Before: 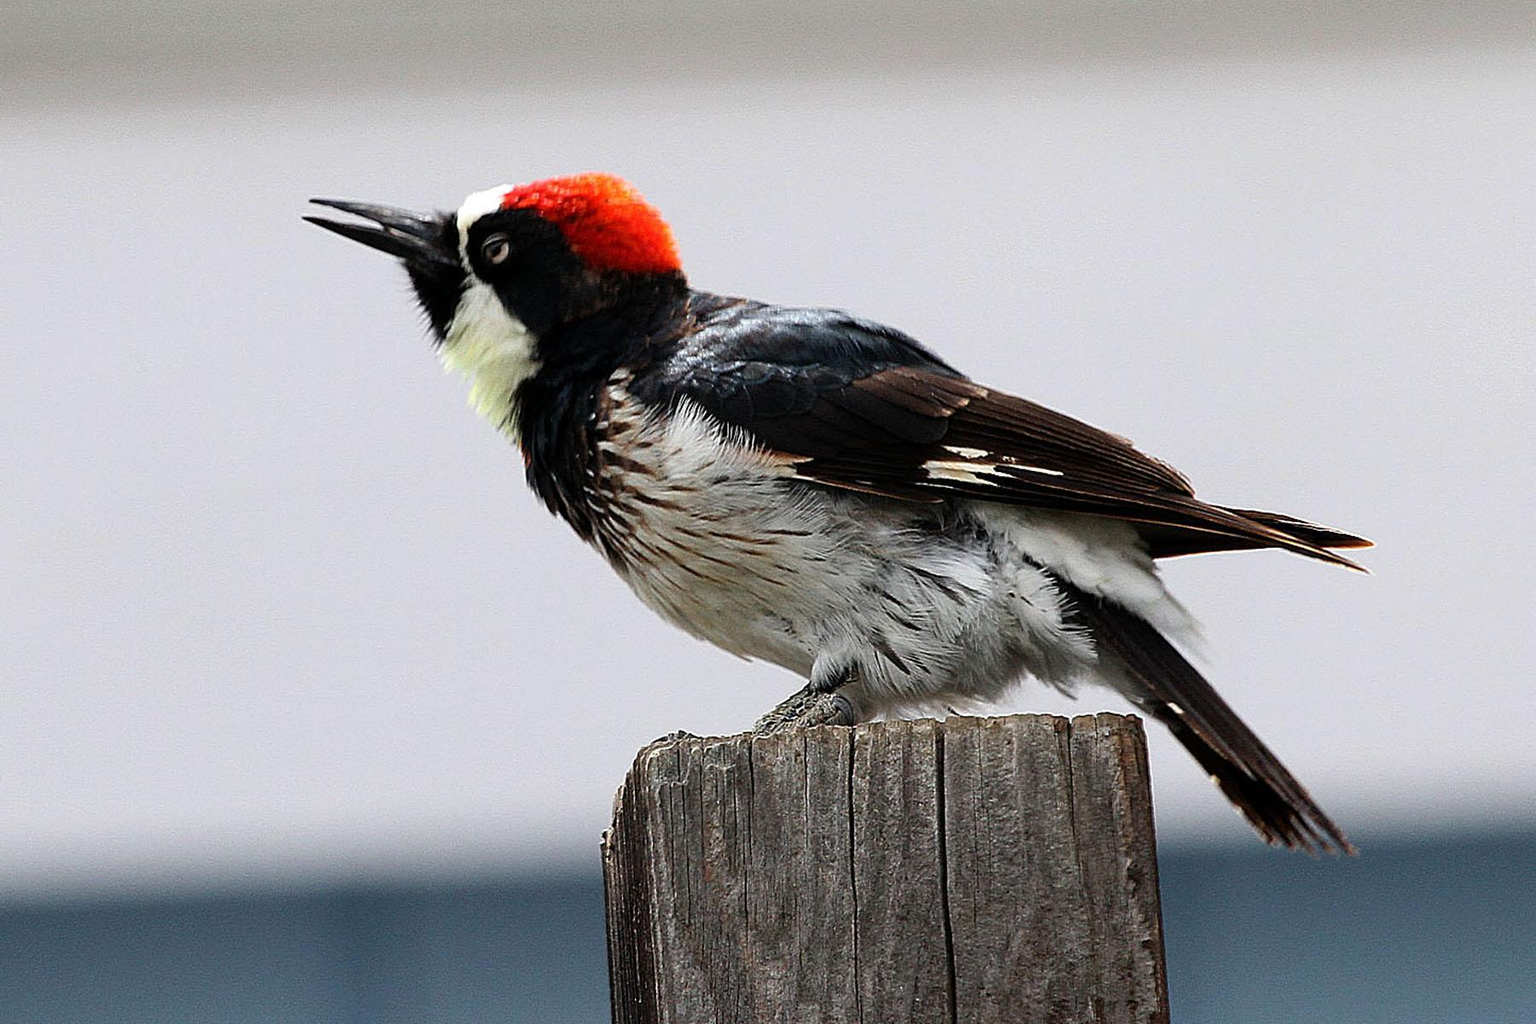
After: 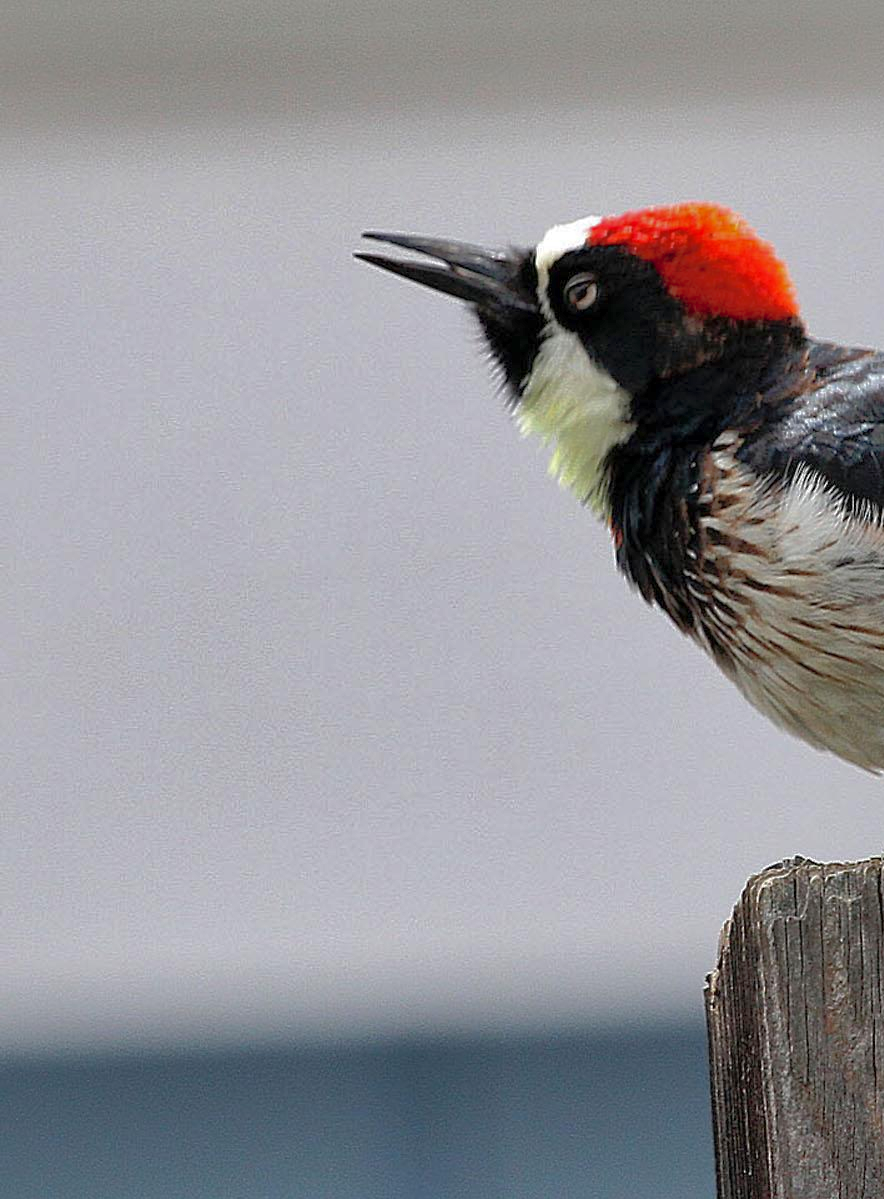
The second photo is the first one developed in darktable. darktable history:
crop and rotate: left 0%, top 0%, right 50.845%
shadows and highlights: shadows 60, highlights -60
